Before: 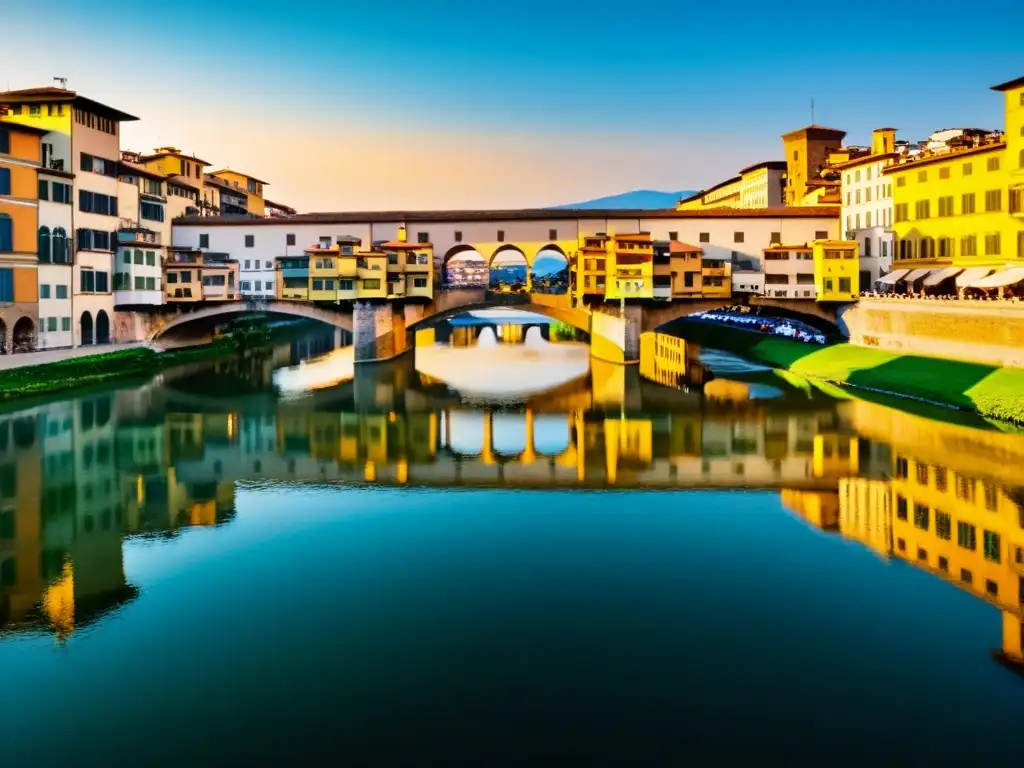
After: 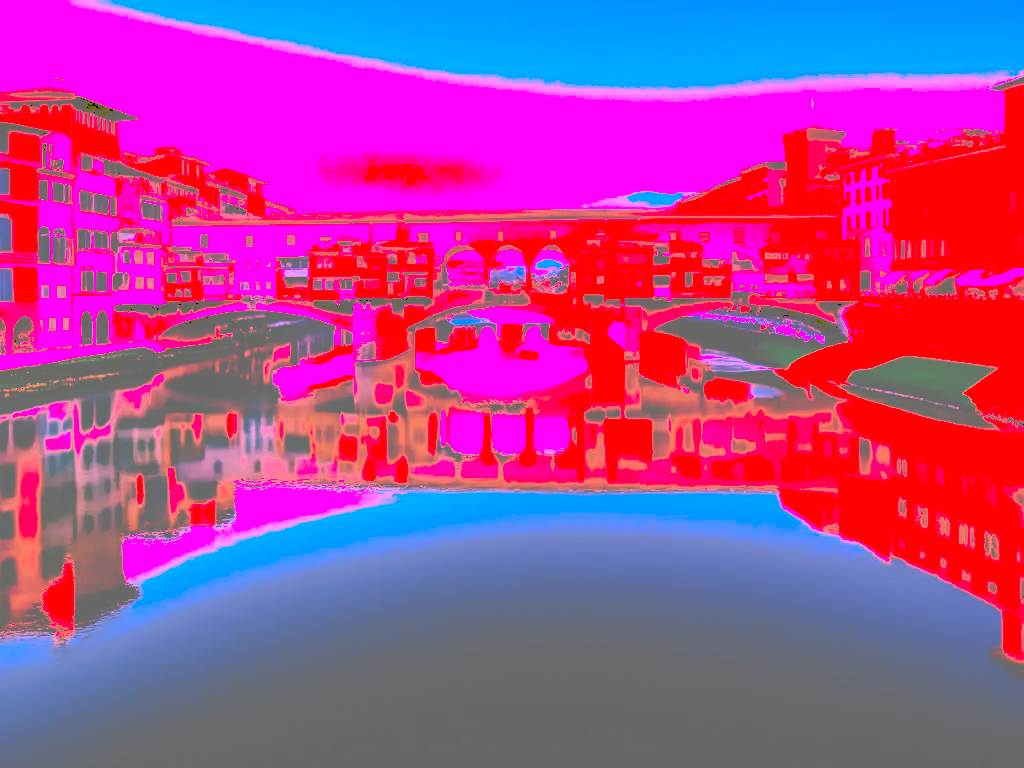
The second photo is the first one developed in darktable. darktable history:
tone curve: curves: ch0 [(0, 0) (0.003, 0.43) (0.011, 0.433) (0.025, 0.434) (0.044, 0.436) (0.069, 0.439) (0.1, 0.442) (0.136, 0.446) (0.177, 0.449) (0.224, 0.454) (0.277, 0.462) (0.335, 0.488) (0.399, 0.524) (0.468, 0.566) (0.543, 0.615) (0.623, 0.666) (0.709, 0.718) (0.801, 0.761) (0.898, 0.801) (1, 1)], preserve colors none
white balance: red 4.26, blue 1.802
